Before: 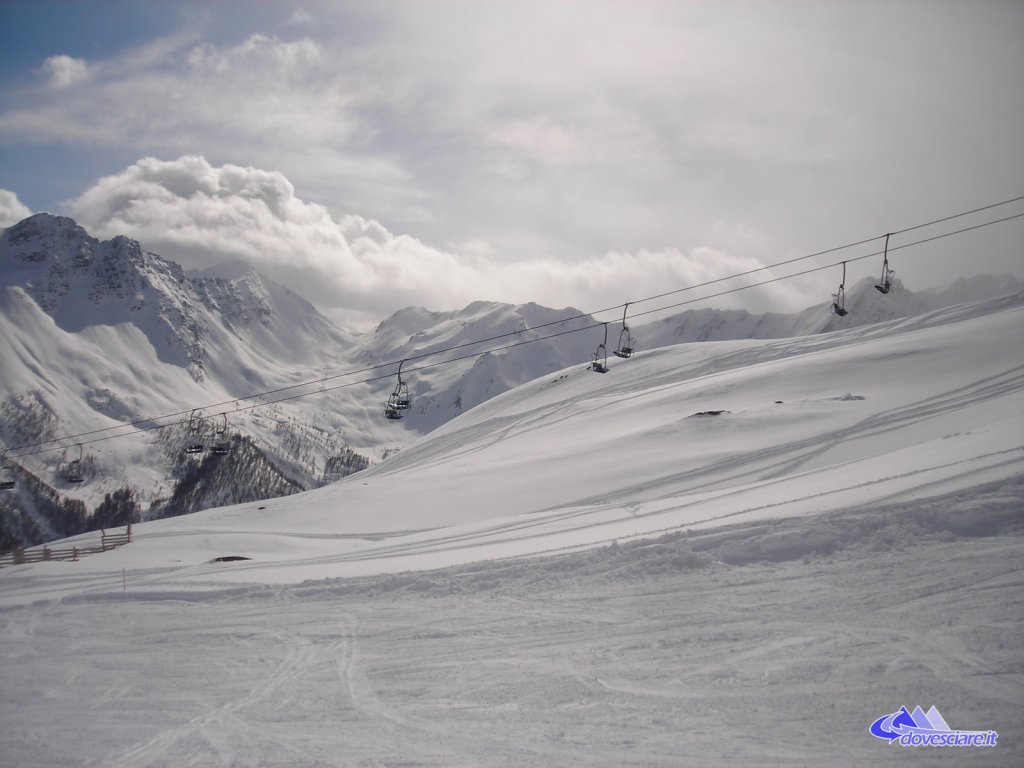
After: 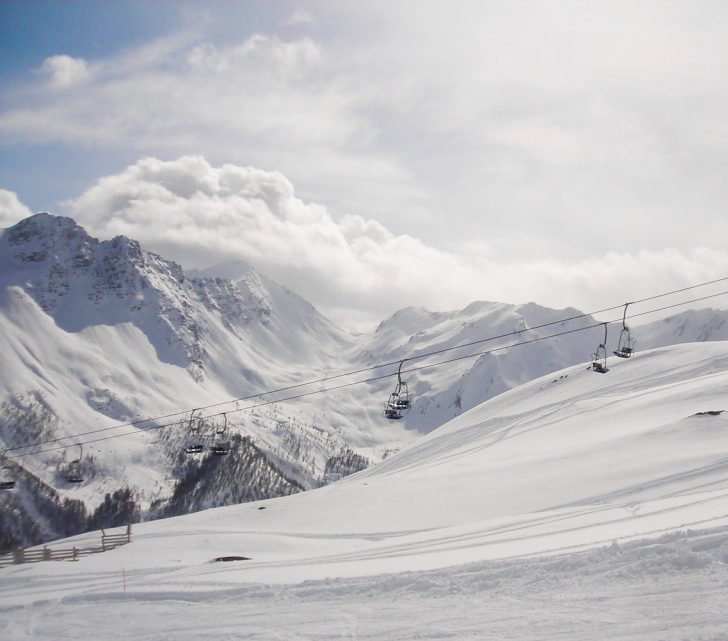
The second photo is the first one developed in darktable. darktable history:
crop: right 28.905%, bottom 16.466%
tone curve: curves: ch0 [(0, 0) (0.004, 0.001) (0.133, 0.16) (0.325, 0.399) (0.475, 0.588) (0.832, 0.903) (1, 1)], preserve colors none
